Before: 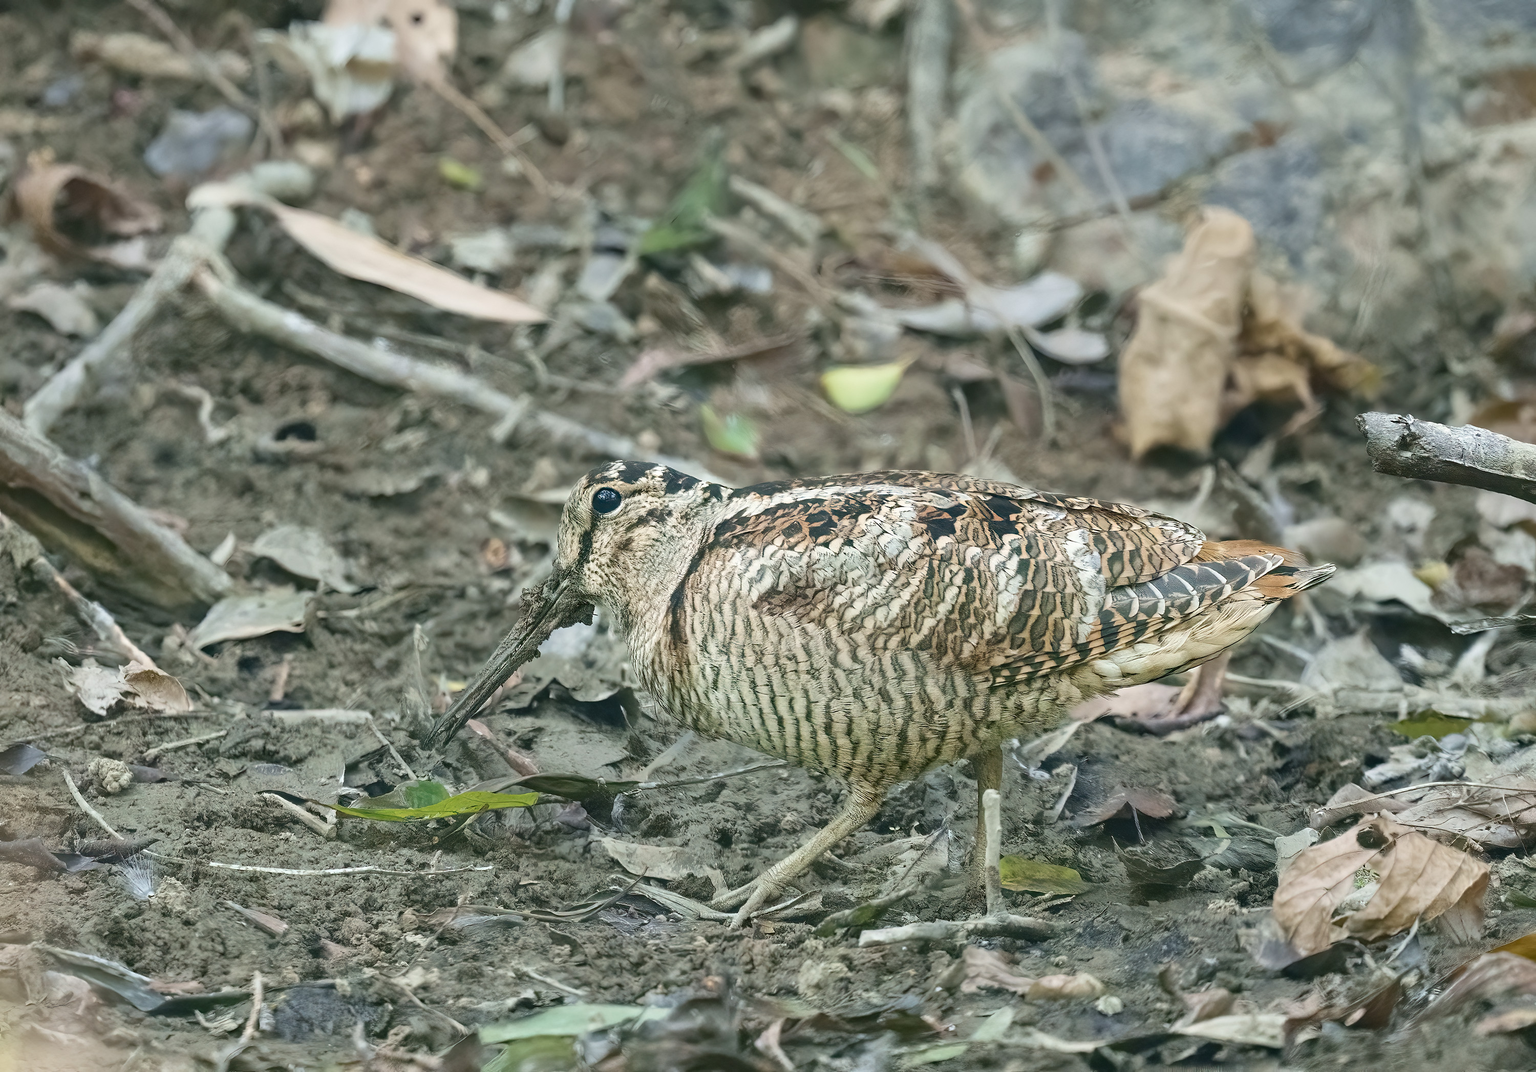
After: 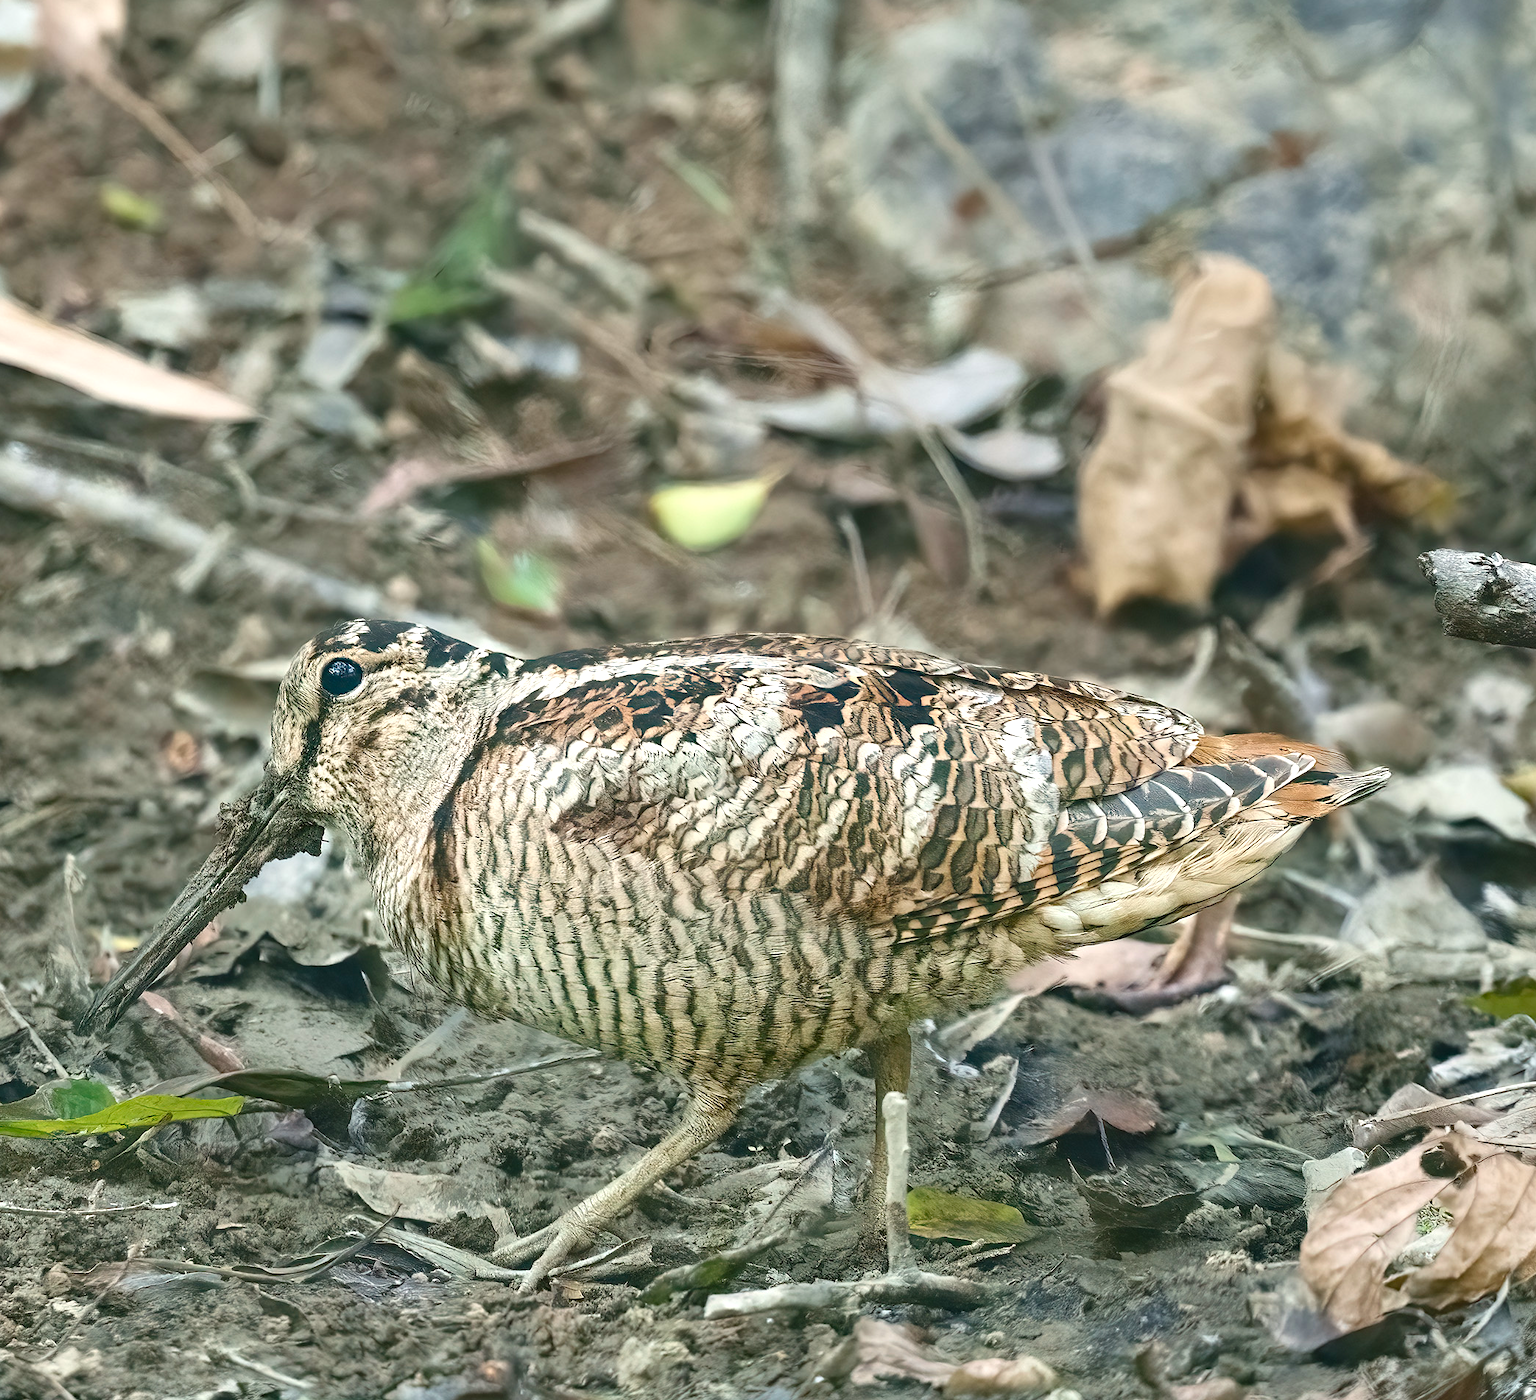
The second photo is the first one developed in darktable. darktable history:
color balance rgb: shadows lift › chroma 1%, shadows lift › hue 28.8°, power › hue 60°, highlights gain › chroma 1%, highlights gain › hue 60°, global offset › luminance 0.25%, perceptual saturation grading › highlights -20%, perceptual saturation grading › shadows 20%, perceptual brilliance grading › highlights 10%, perceptual brilliance grading › shadows -5%, global vibrance 19.67%
crop and rotate: left 24.034%, top 2.838%, right 6.406%, bottom 6.299%
